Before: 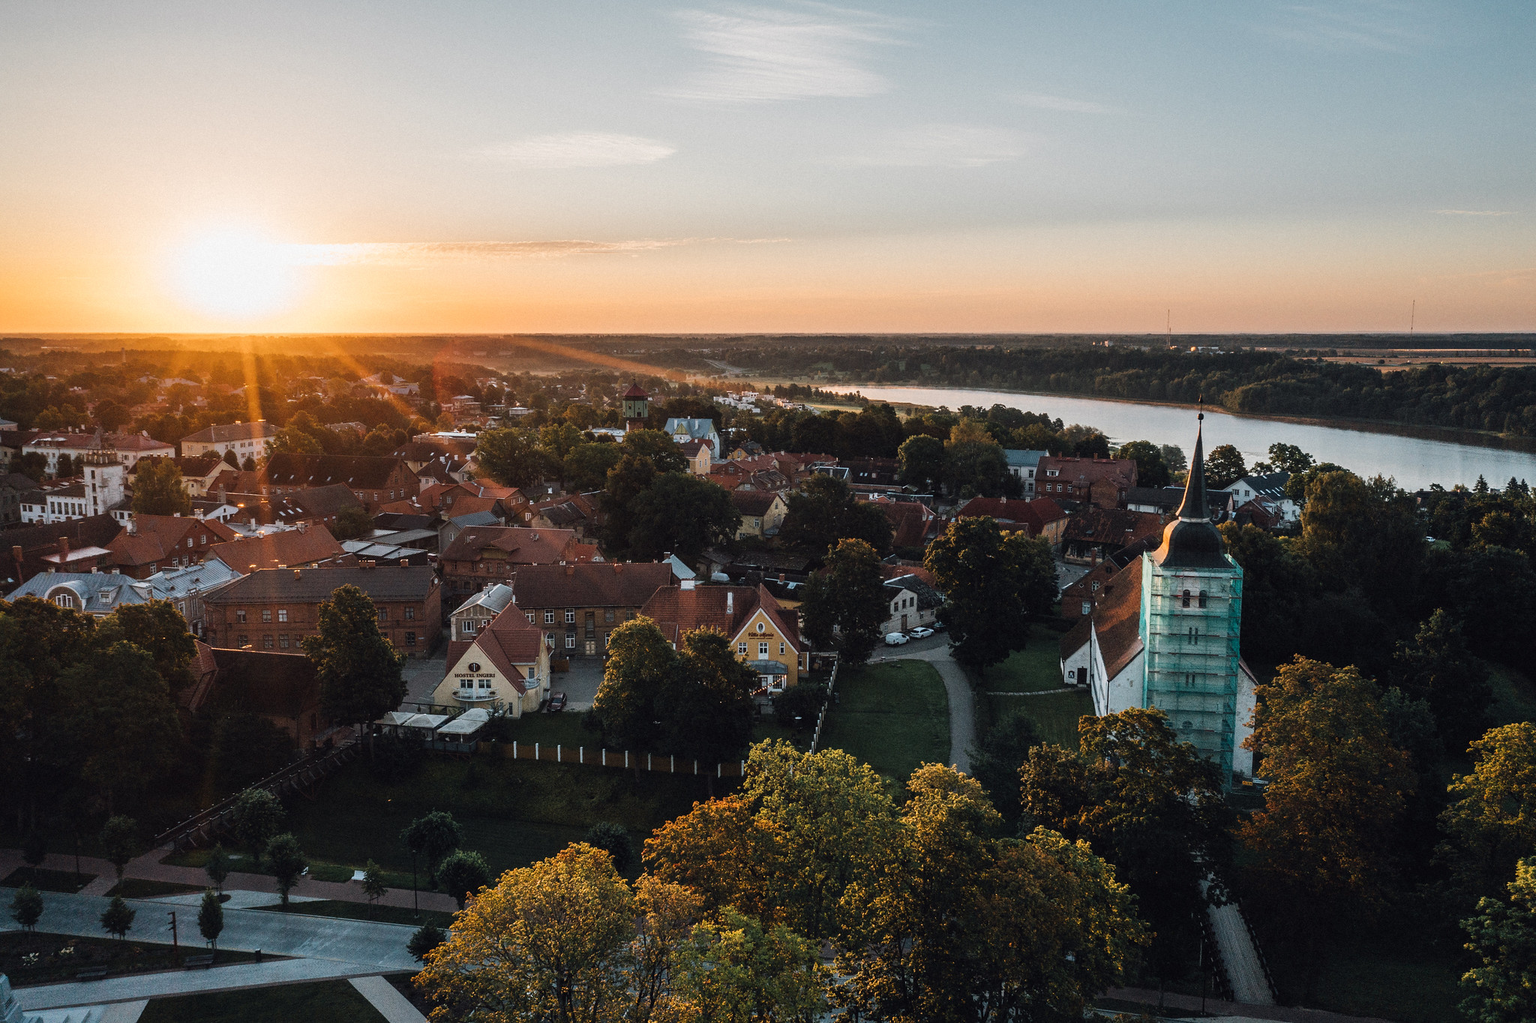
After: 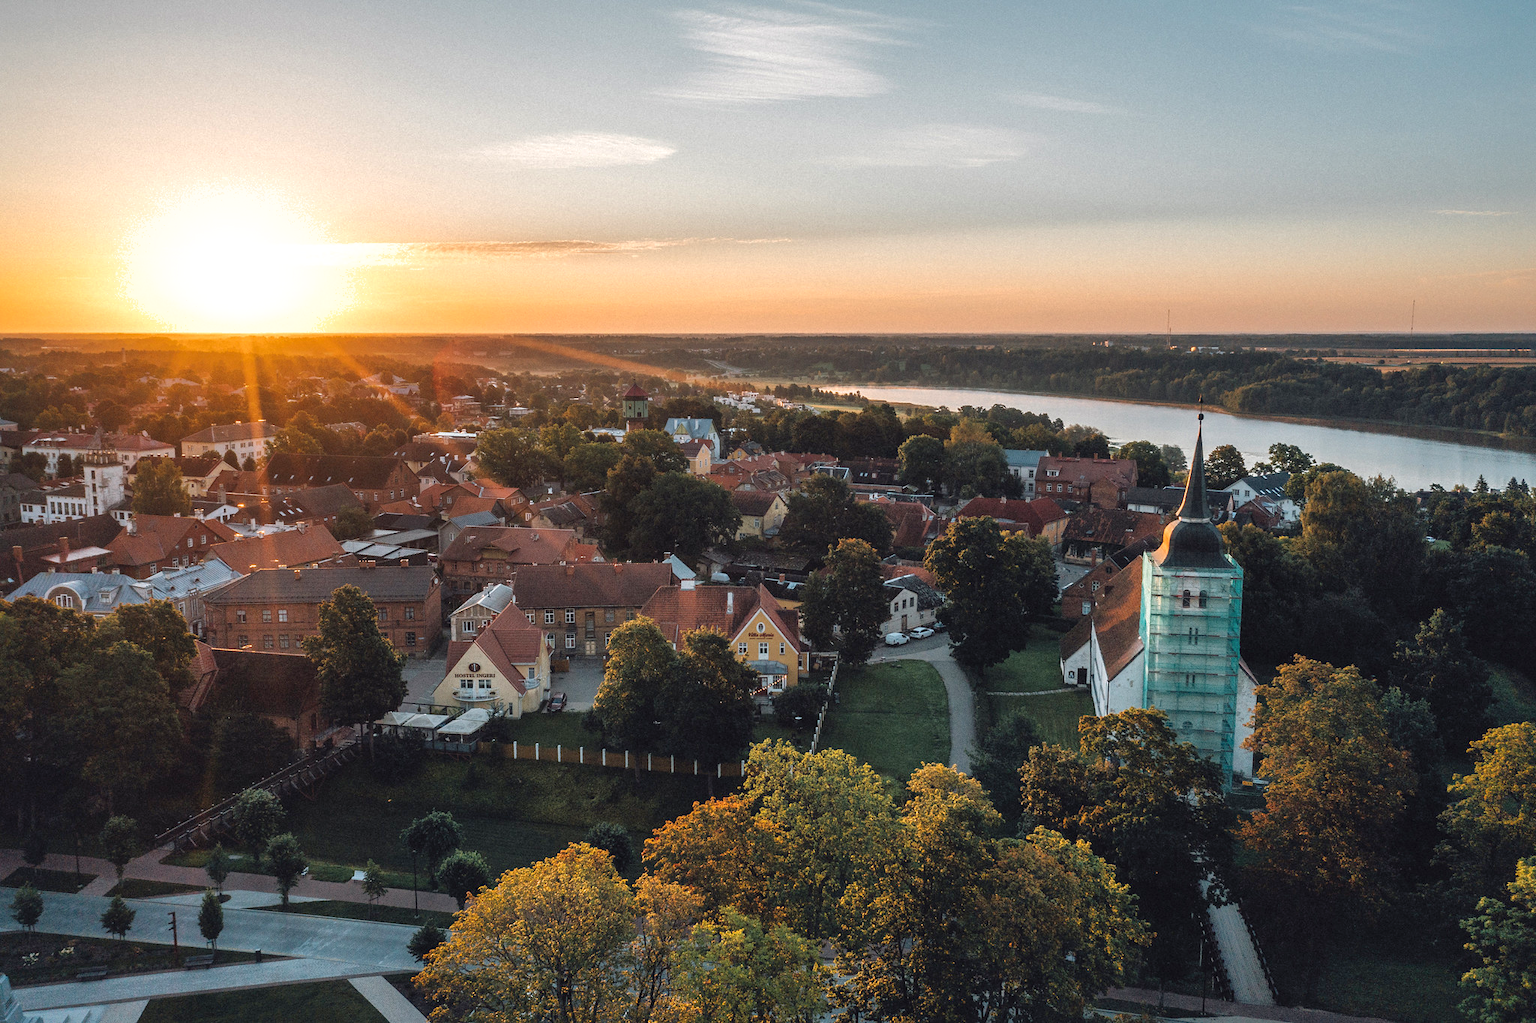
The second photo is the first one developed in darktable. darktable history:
shadows and highlights: on, module defaults
exposure: black level correction 0, exposure 0.301 EV, compensate exposure bias true, compensate highlight preservation false
